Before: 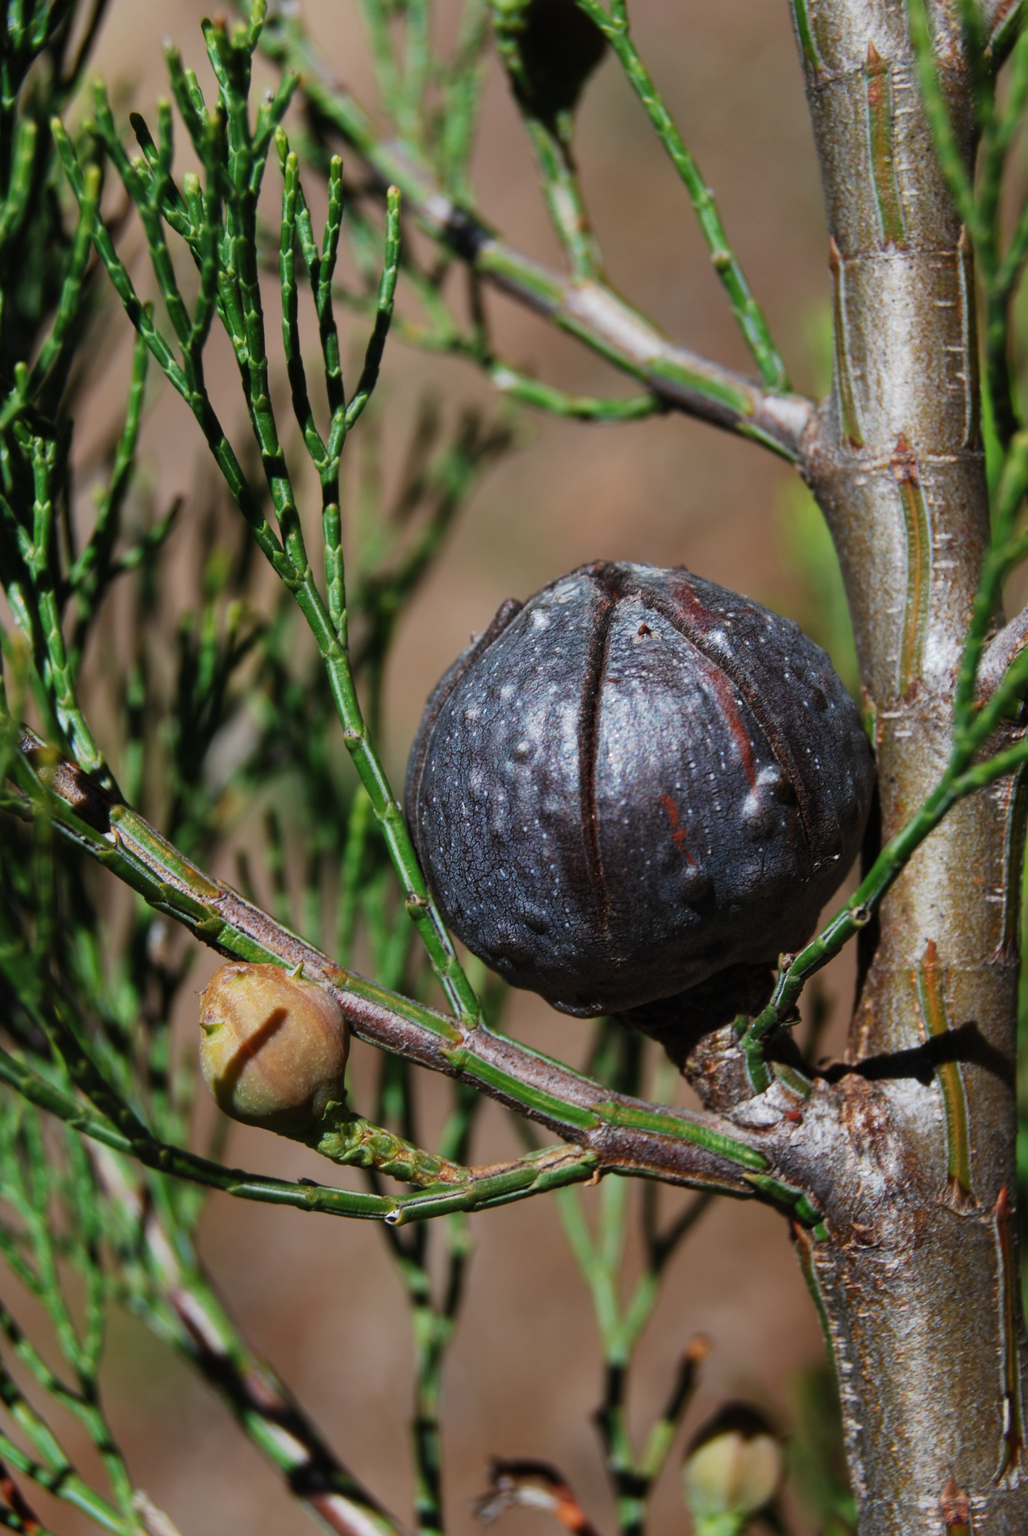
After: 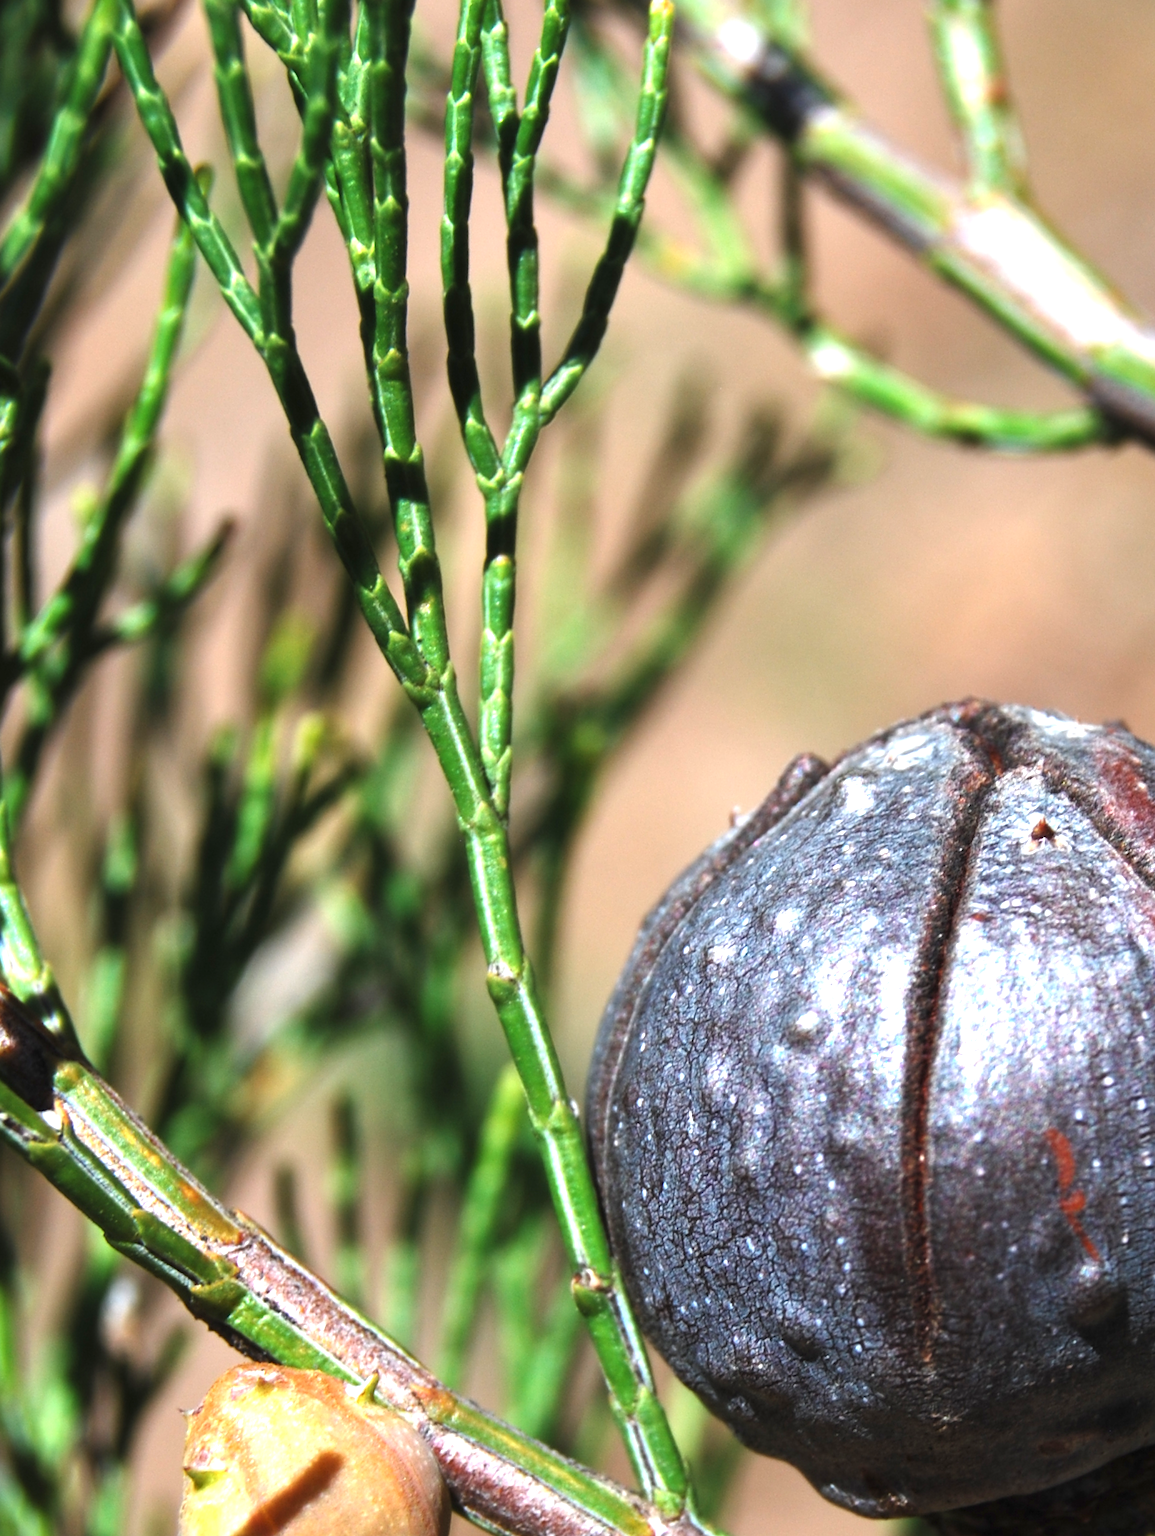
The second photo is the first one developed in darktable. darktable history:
crop and rotate: angle -4.99°, left 2.122%, top 6.945%, right 27.566%, bottom 30.519%
exposure: black level correction 0, exposure 0.7 EV, compensate exposure bias true, compensate highlight preservation false
tone equalizer: on, module defaults
